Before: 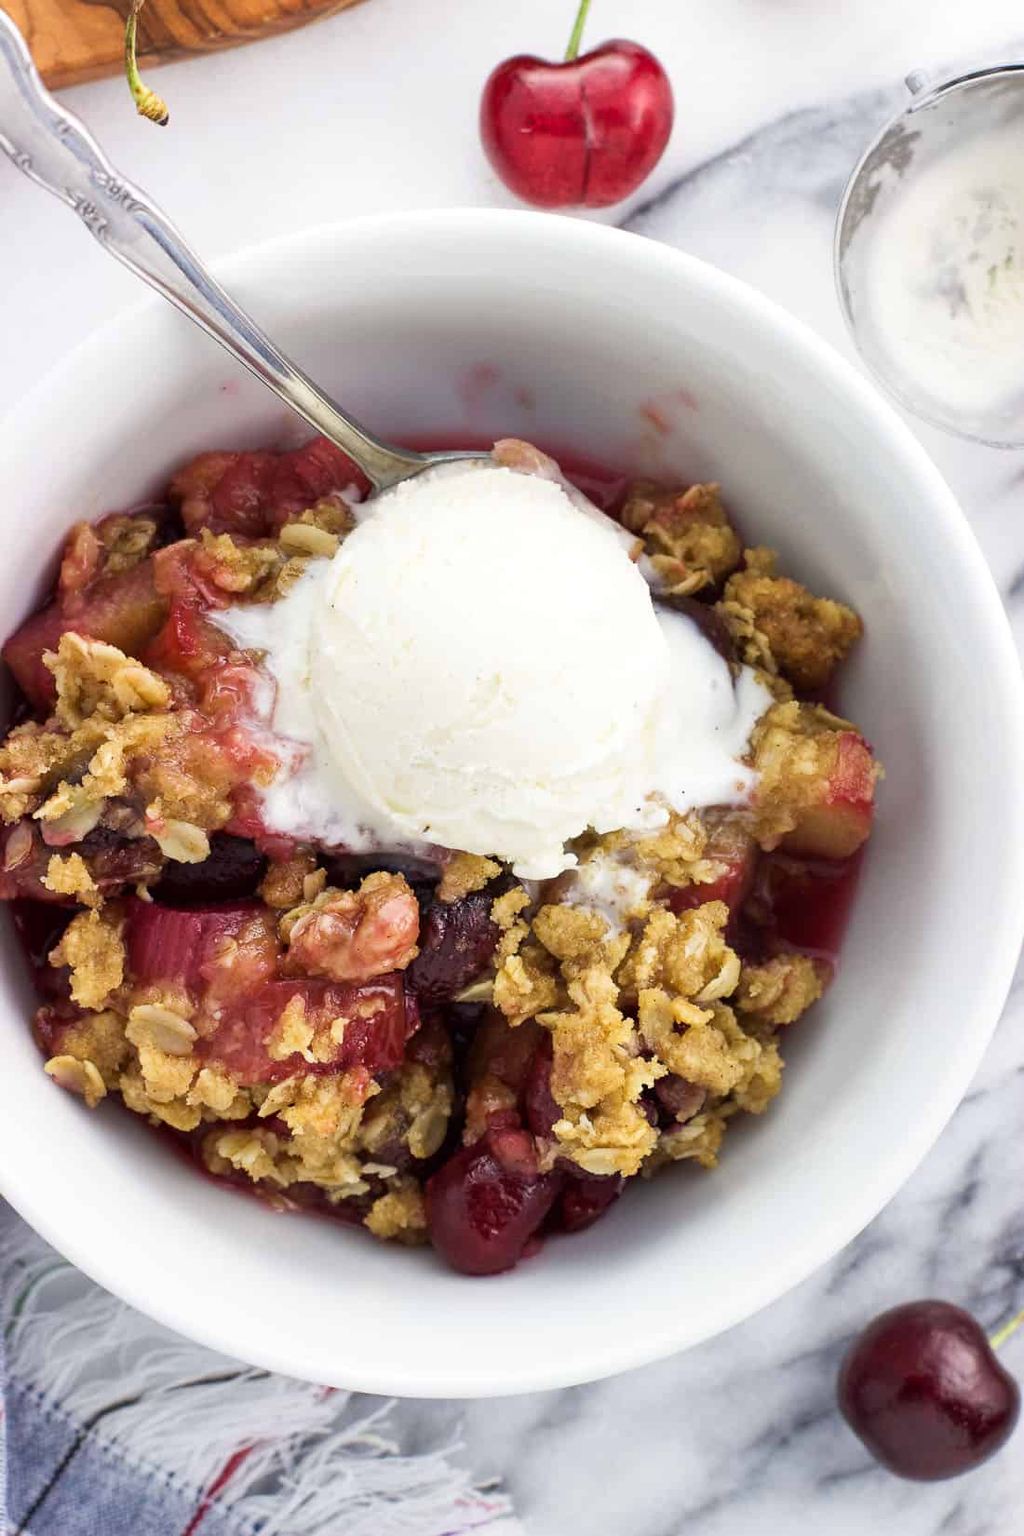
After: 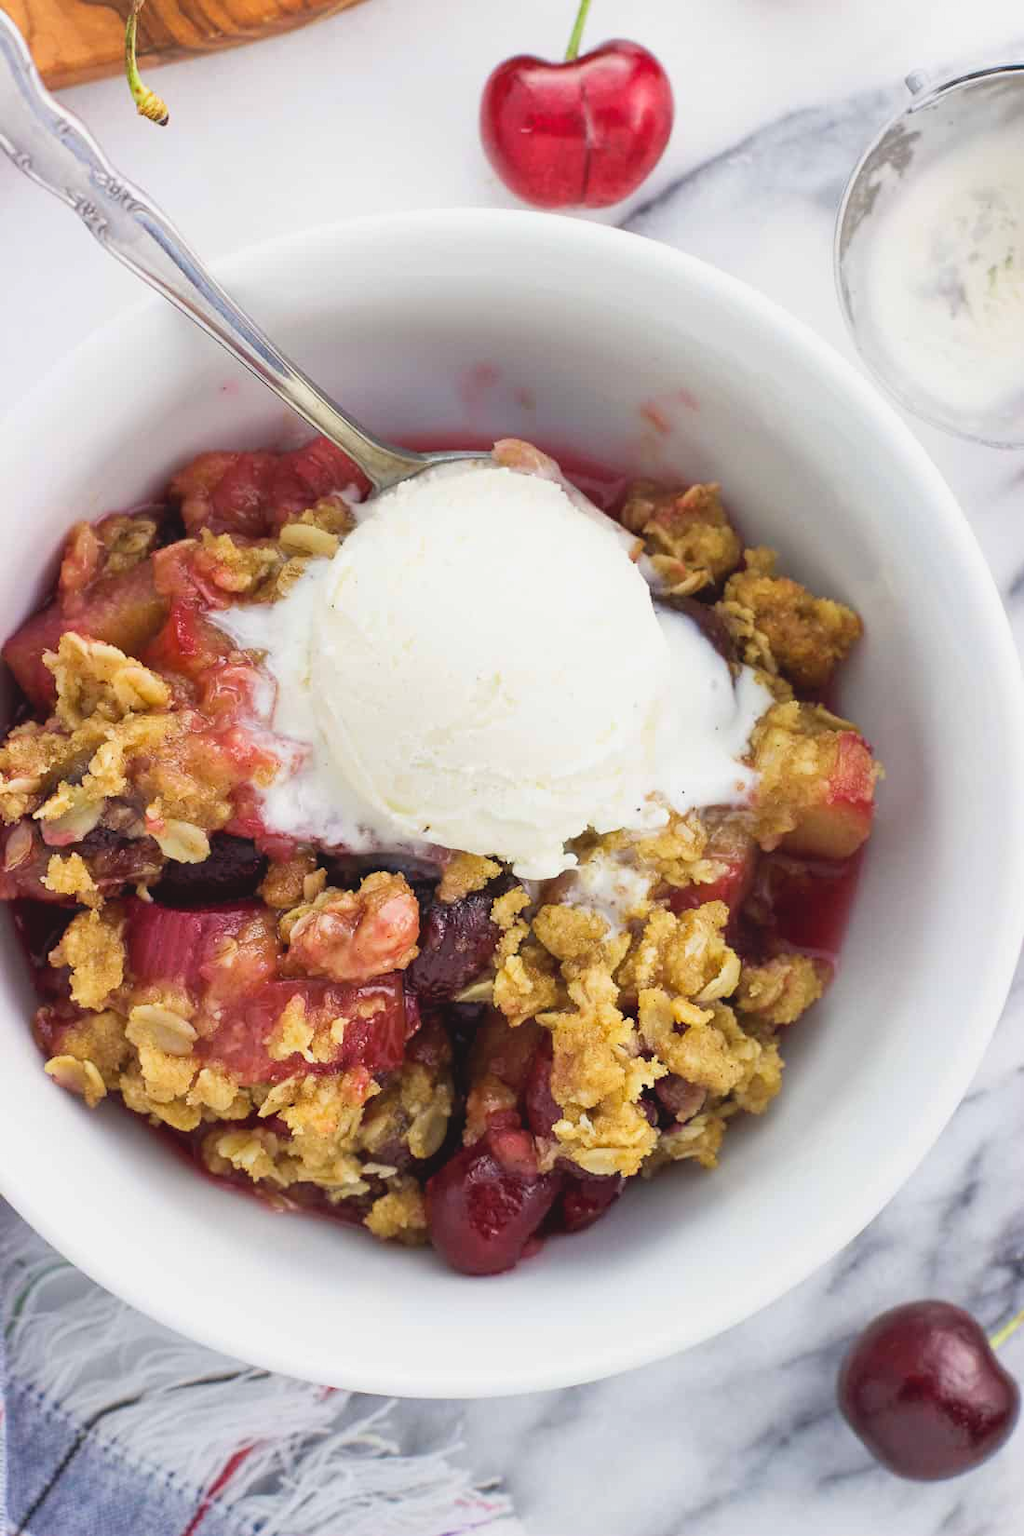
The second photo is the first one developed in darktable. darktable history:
contrast brightness saturation: contrast -0.093, brightness 0.052, saturation 0.079
